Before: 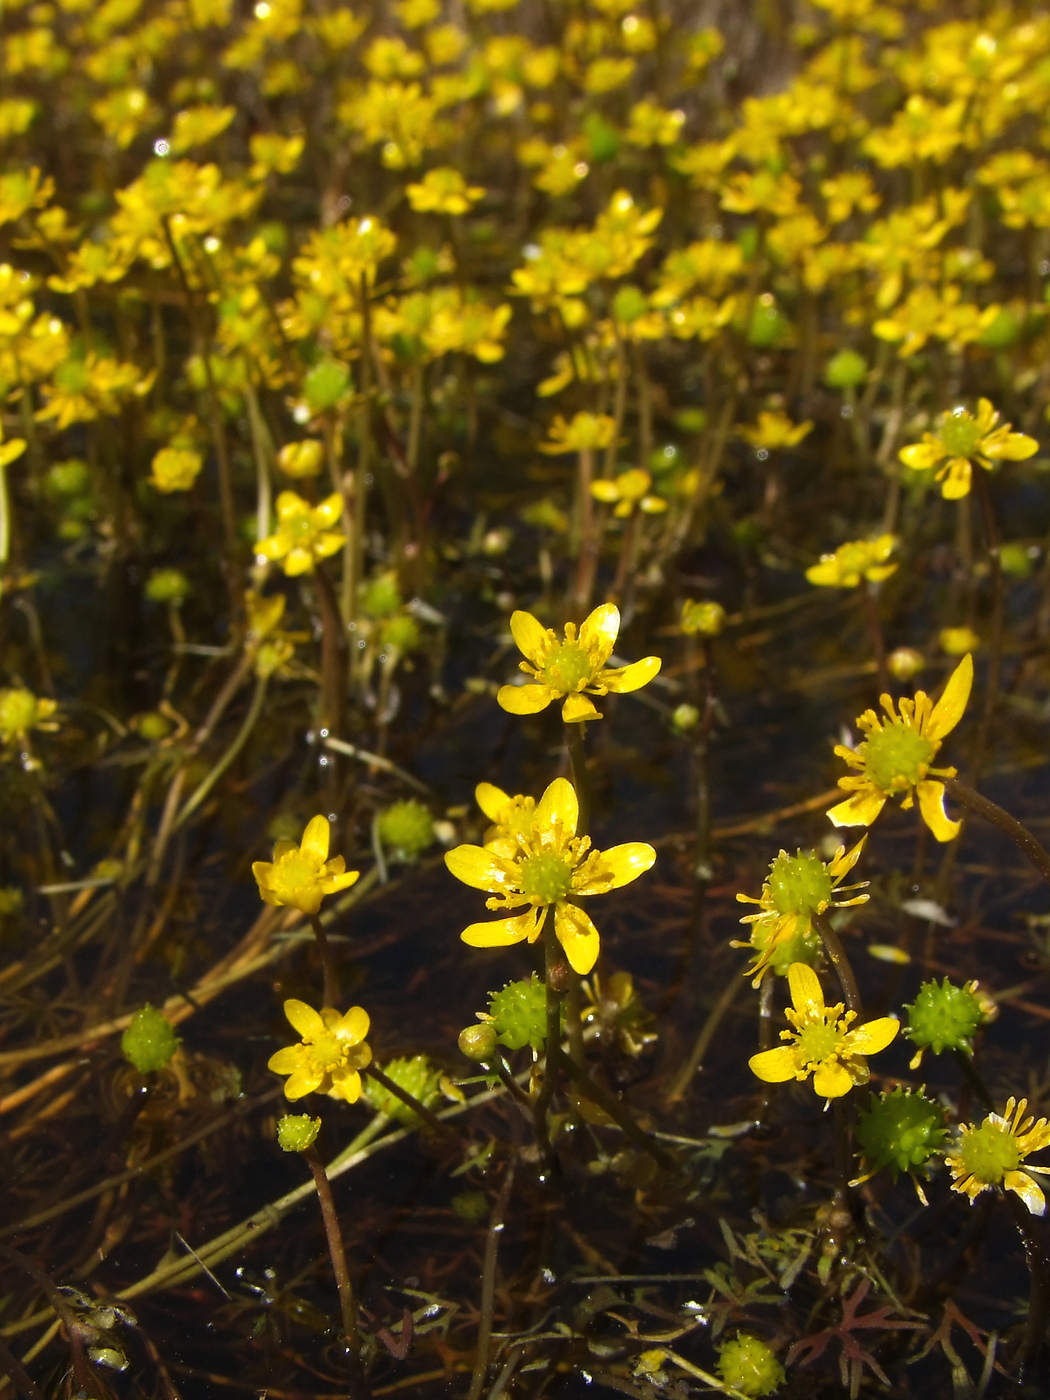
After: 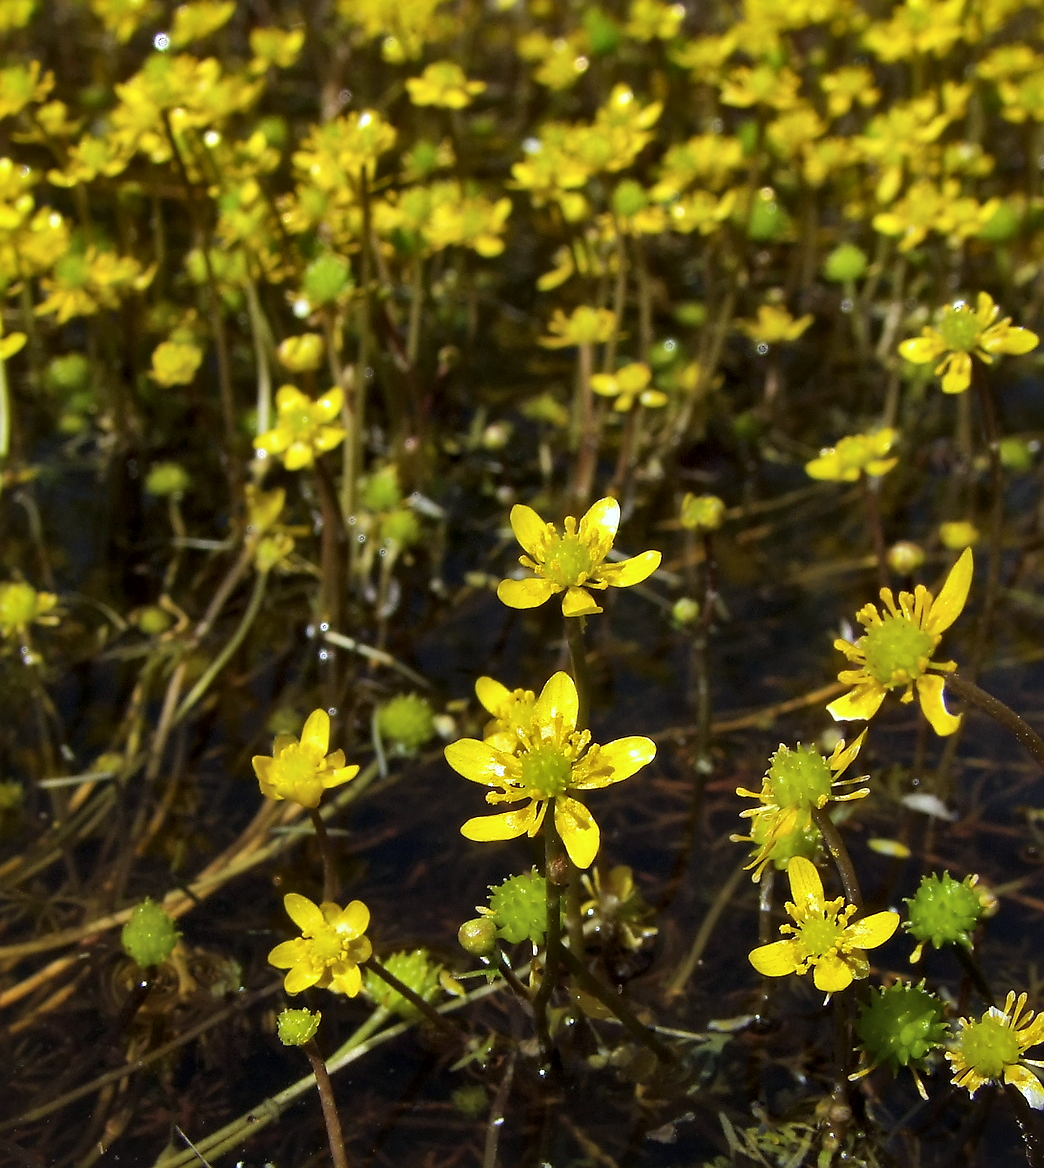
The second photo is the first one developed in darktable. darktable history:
sharpen: radius 0.969, amount 0.604
white balance: red 0.931, blue 1.11
crop: top 7.625%, bottom 8.027%
local contrast: mode bilateral grid, contrast 50, coarseness 50, detail 150%, midtone range 0.2
